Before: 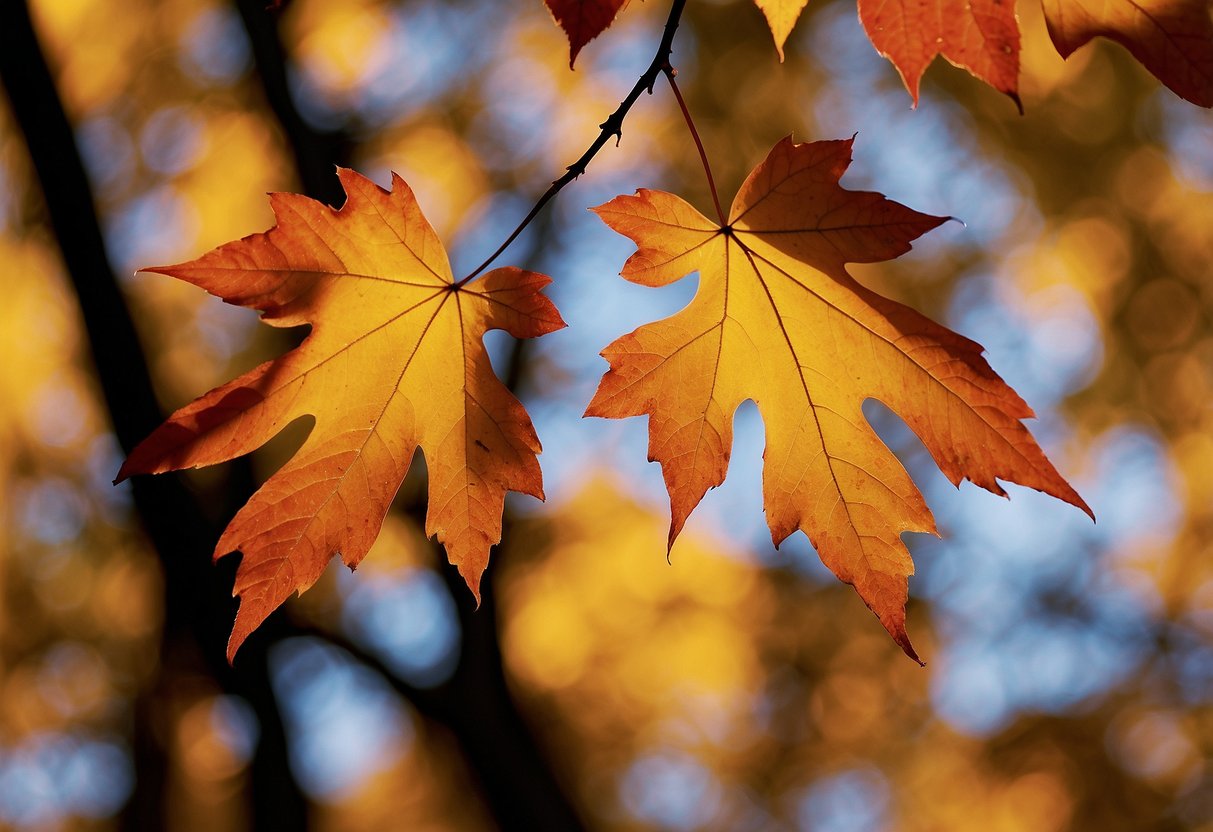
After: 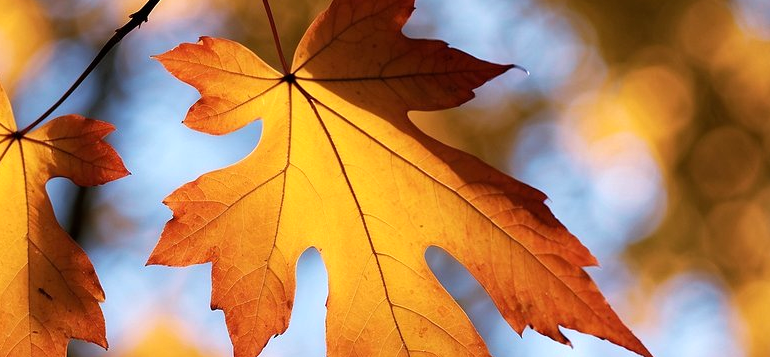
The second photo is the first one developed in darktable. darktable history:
tone equalizer: -8 EV -0.381 EV, -7 EV -0.418 EV, -6 EV -0.322 EV, -5 EV -0.225 EV, -3 EV 0.217 EV, -2 EV 0.308 EV, -1 EV 0.366 EV, +0 EV 0.42 EV
crop: left 36.066%, top 18.327%, right 0.442%, bottom 38.649%
